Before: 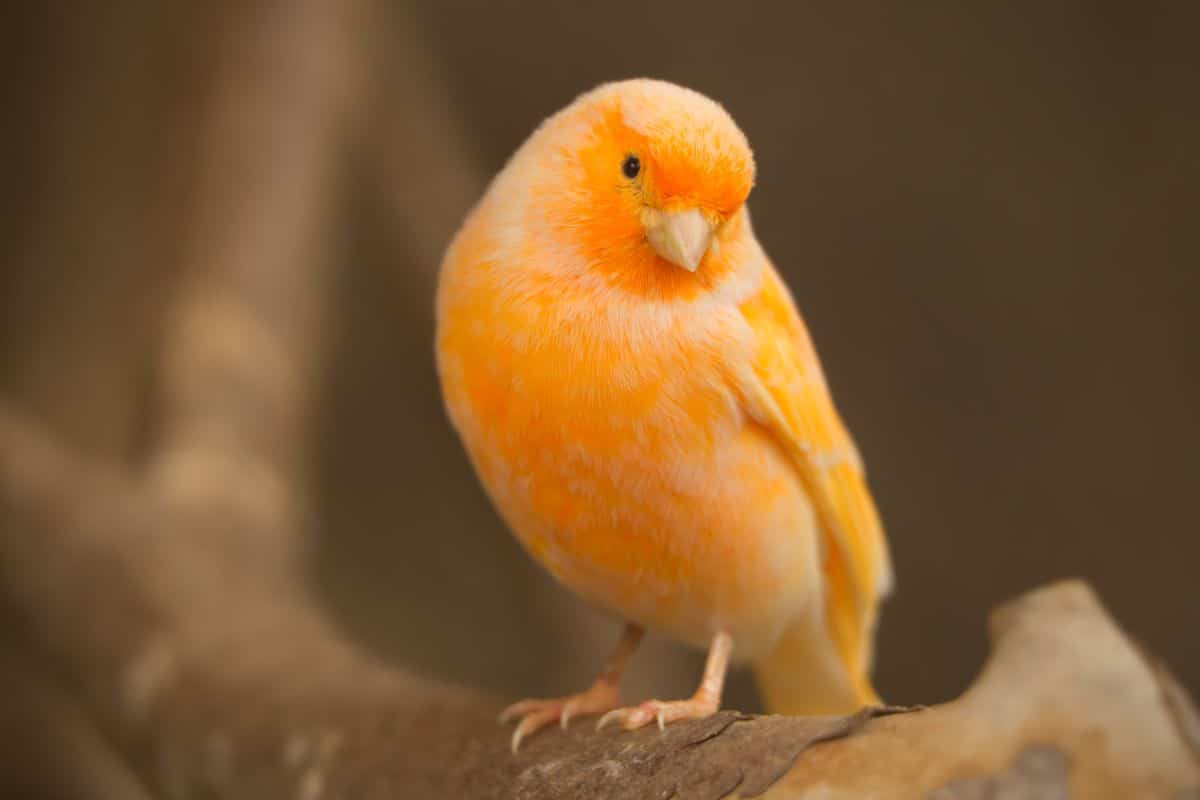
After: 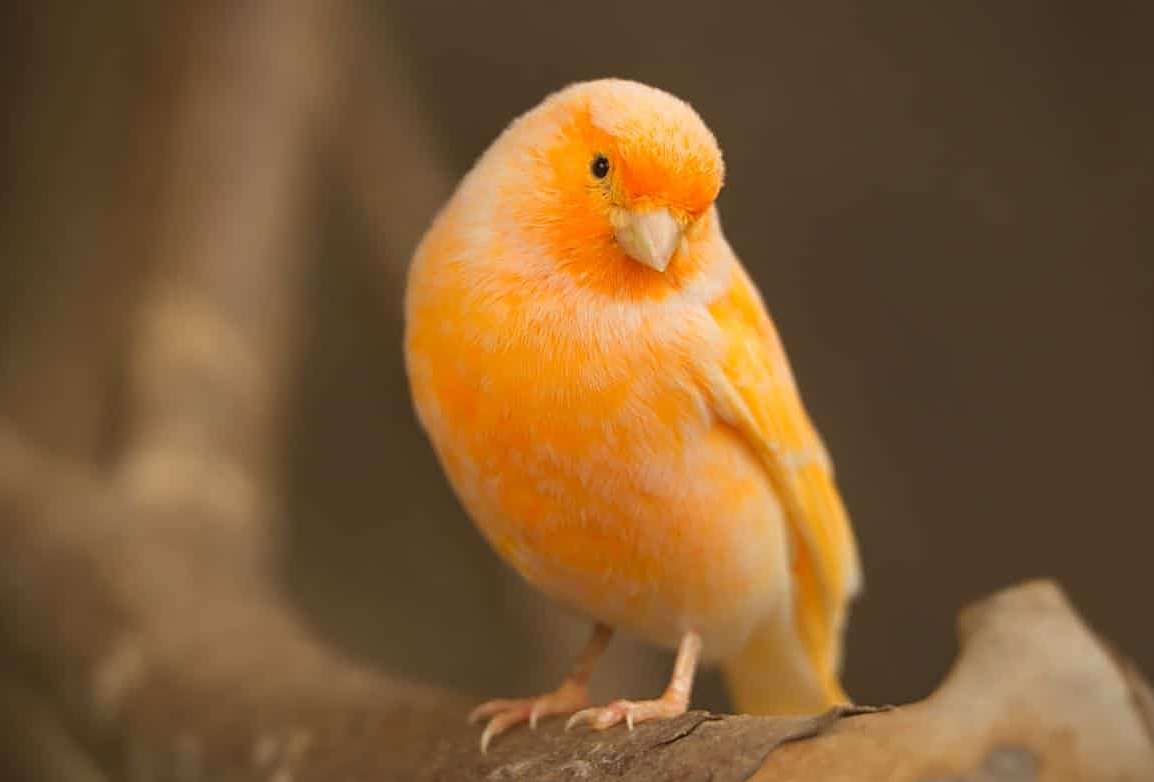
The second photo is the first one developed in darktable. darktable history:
crop and rotate: left 2.603%, right 1.148%, bottom 2.22%
sharpen: on, module defaults
